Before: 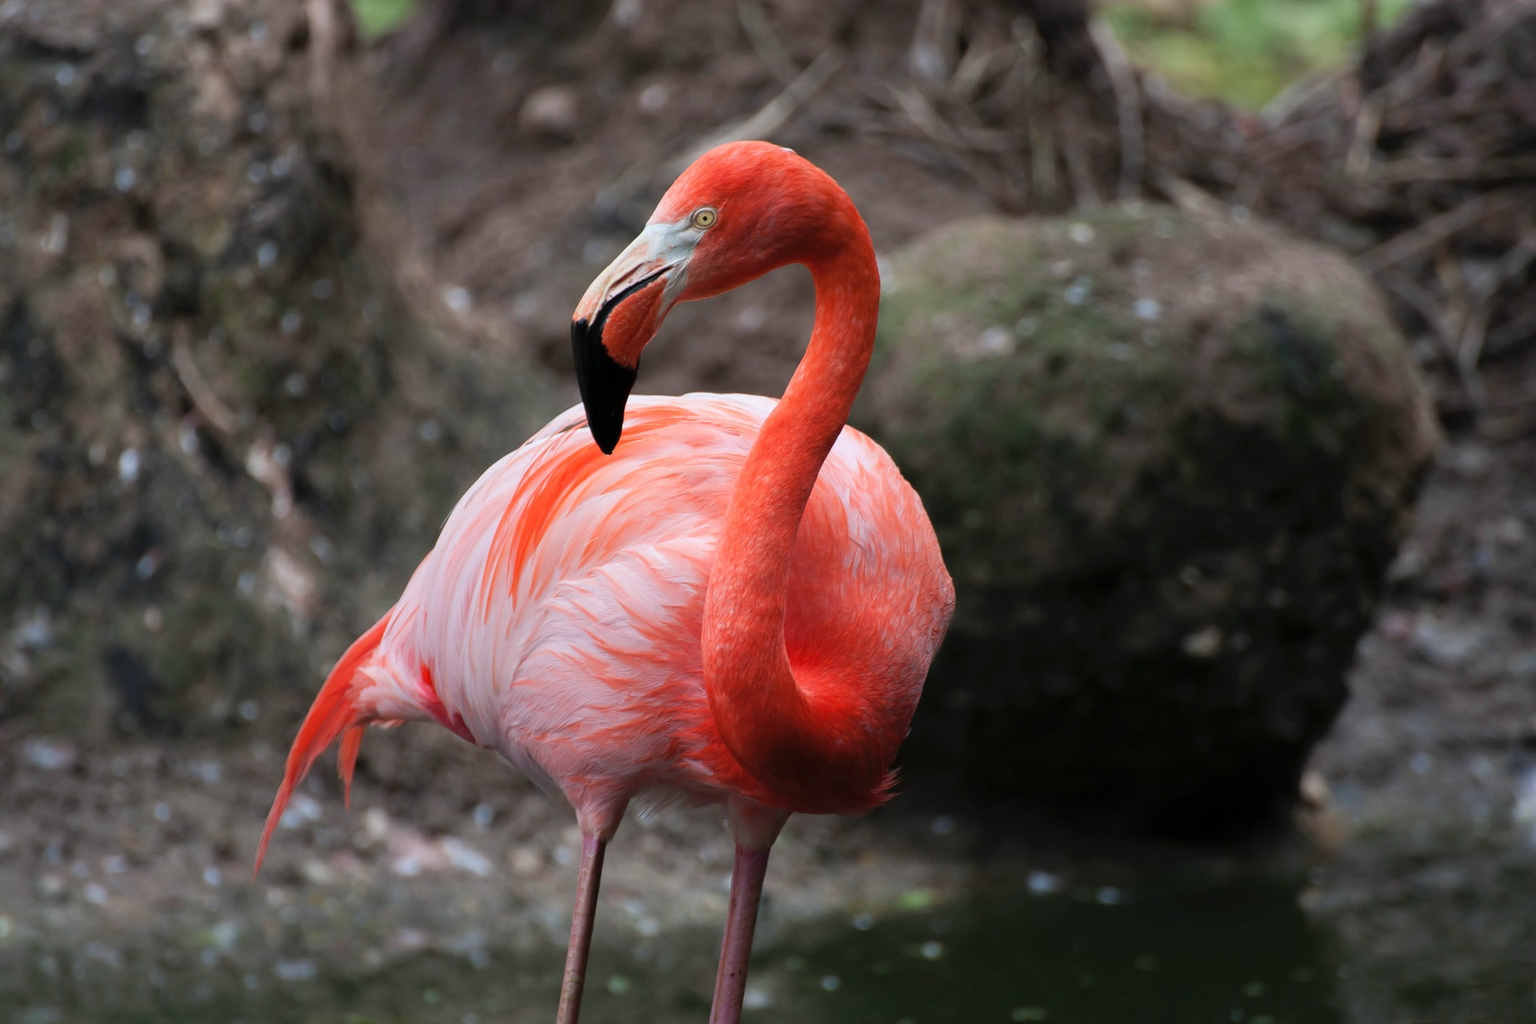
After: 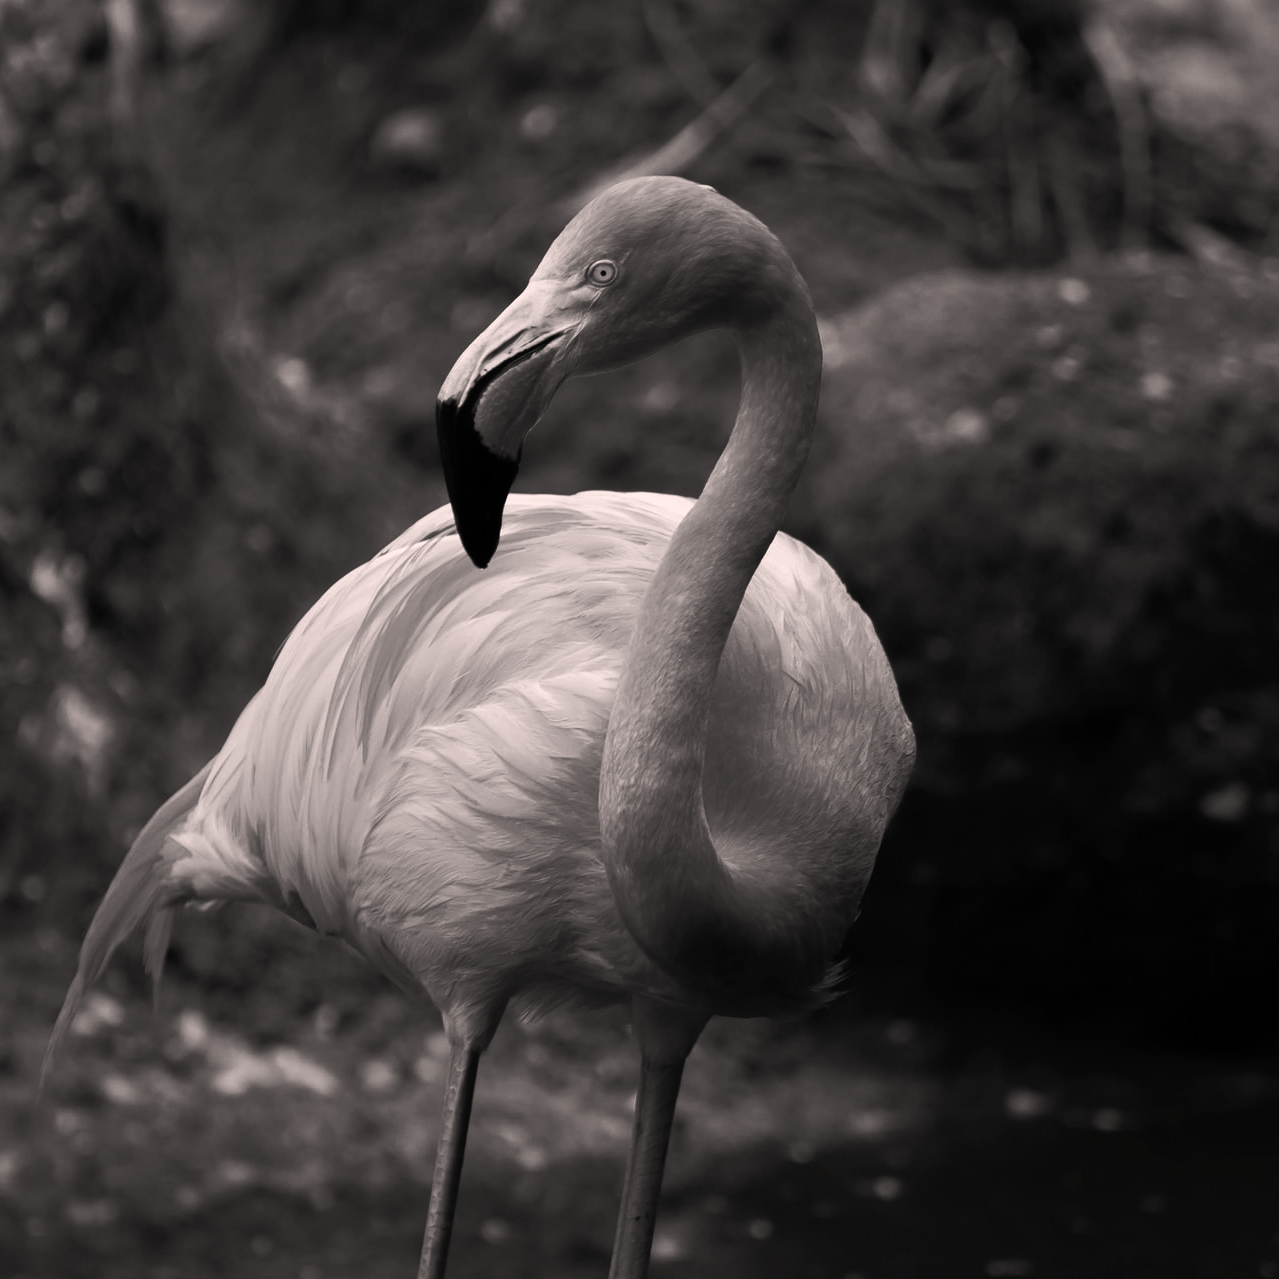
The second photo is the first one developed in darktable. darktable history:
color balance rgb: perceptual saturation grading › global saturation 20%, perceptual saturation grading › highlights -25.701%, perceptual saturation grading › shadows 23.931%, perceptual brilliance grading › highlights 3.36%, perceptual brilliance grading › mid-tones -19.213%, perceptual brilliance grading › shadows -41.996%
crop and rotate: left 14.494%, right 18.848%
color correction: highlights a* 7.4, highlights b* 4.15
color calibration: output gray [0.714, 0.278, 0, 0], x 0.396, y 0.386, temperature 3694.9 K
